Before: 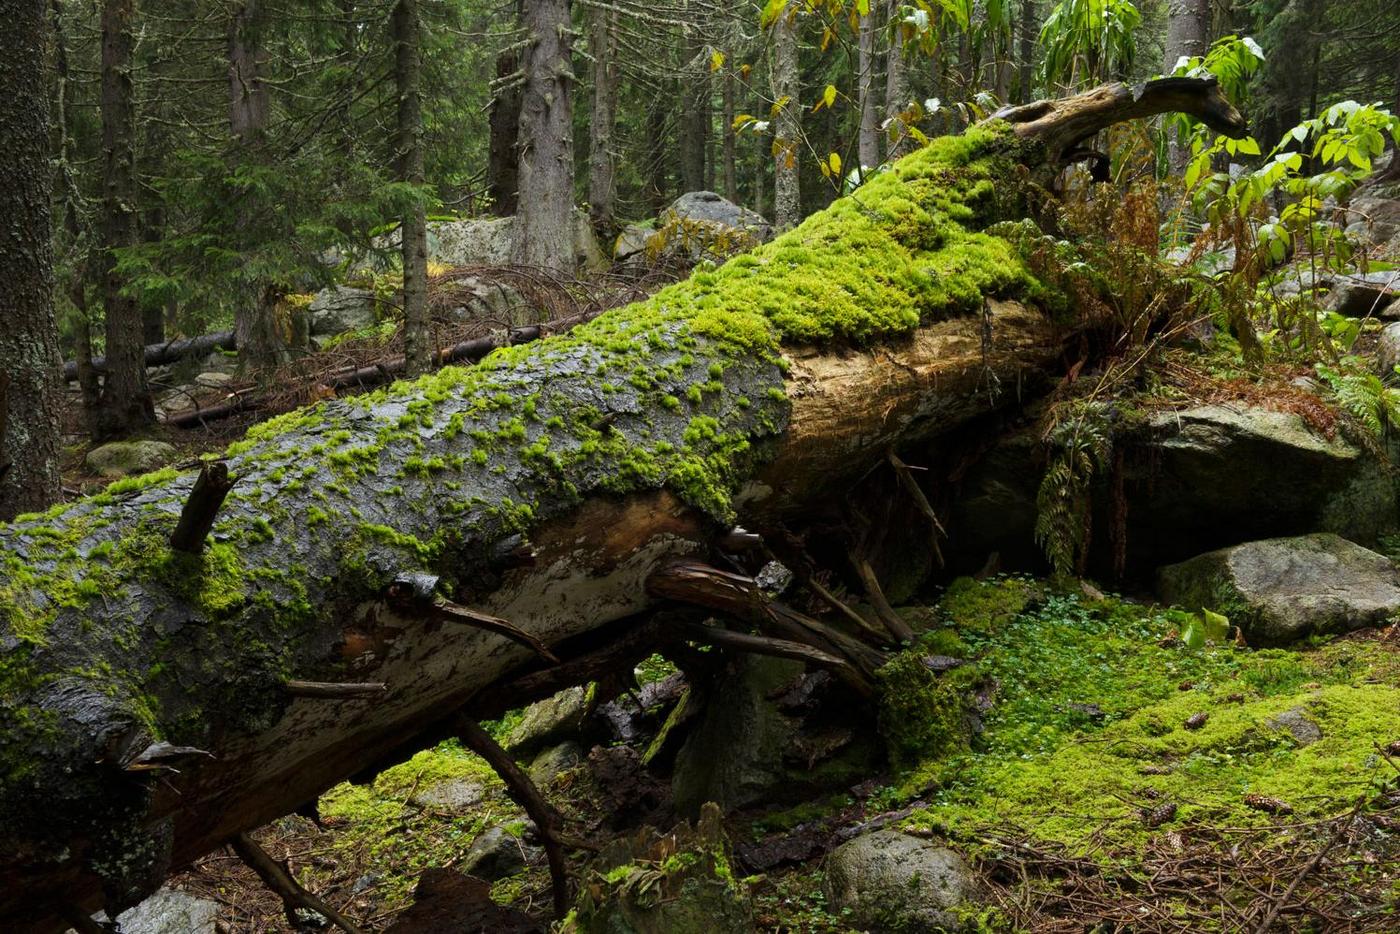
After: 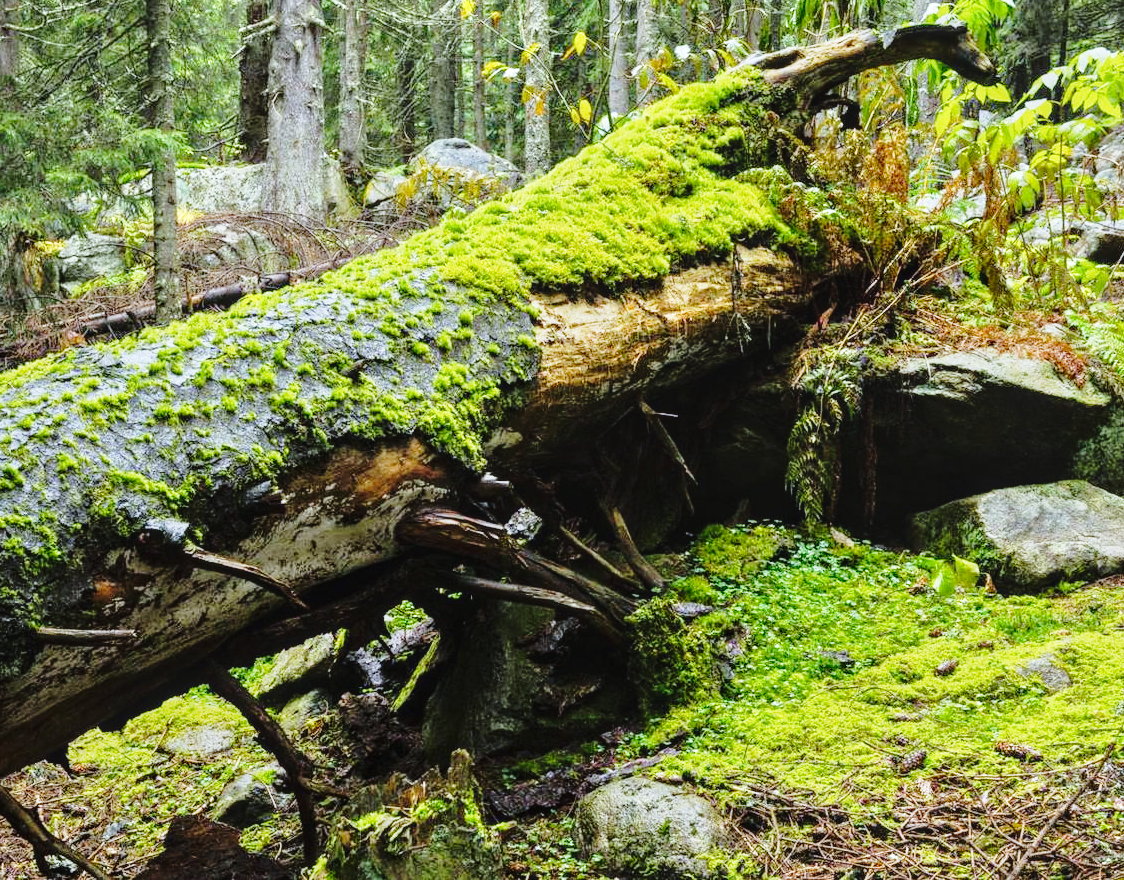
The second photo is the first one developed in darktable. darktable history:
crop and rotate: left 17.959%, top 5.771%, right 1.742%
tone equalizer: -7 EV 0.15 EV, -6 EV 0.6 EV, -5 EV 1.15 EV, -4 EV 1.33 EV, -3 EV 1.15 EV, -2 EV 0.6 EV, -1 EV 0.15 EV, mask exposure compensation -0.5 EV
white balance: red 0.924, blue 1.095
local contrast: detail 110%
base curve: curves: ch0 [(0, 0) (0.028, 0.03) (0.121, 0.232) (0.46, 0.748) (0.859, 0.968) (1, 1)], preserve colors none
